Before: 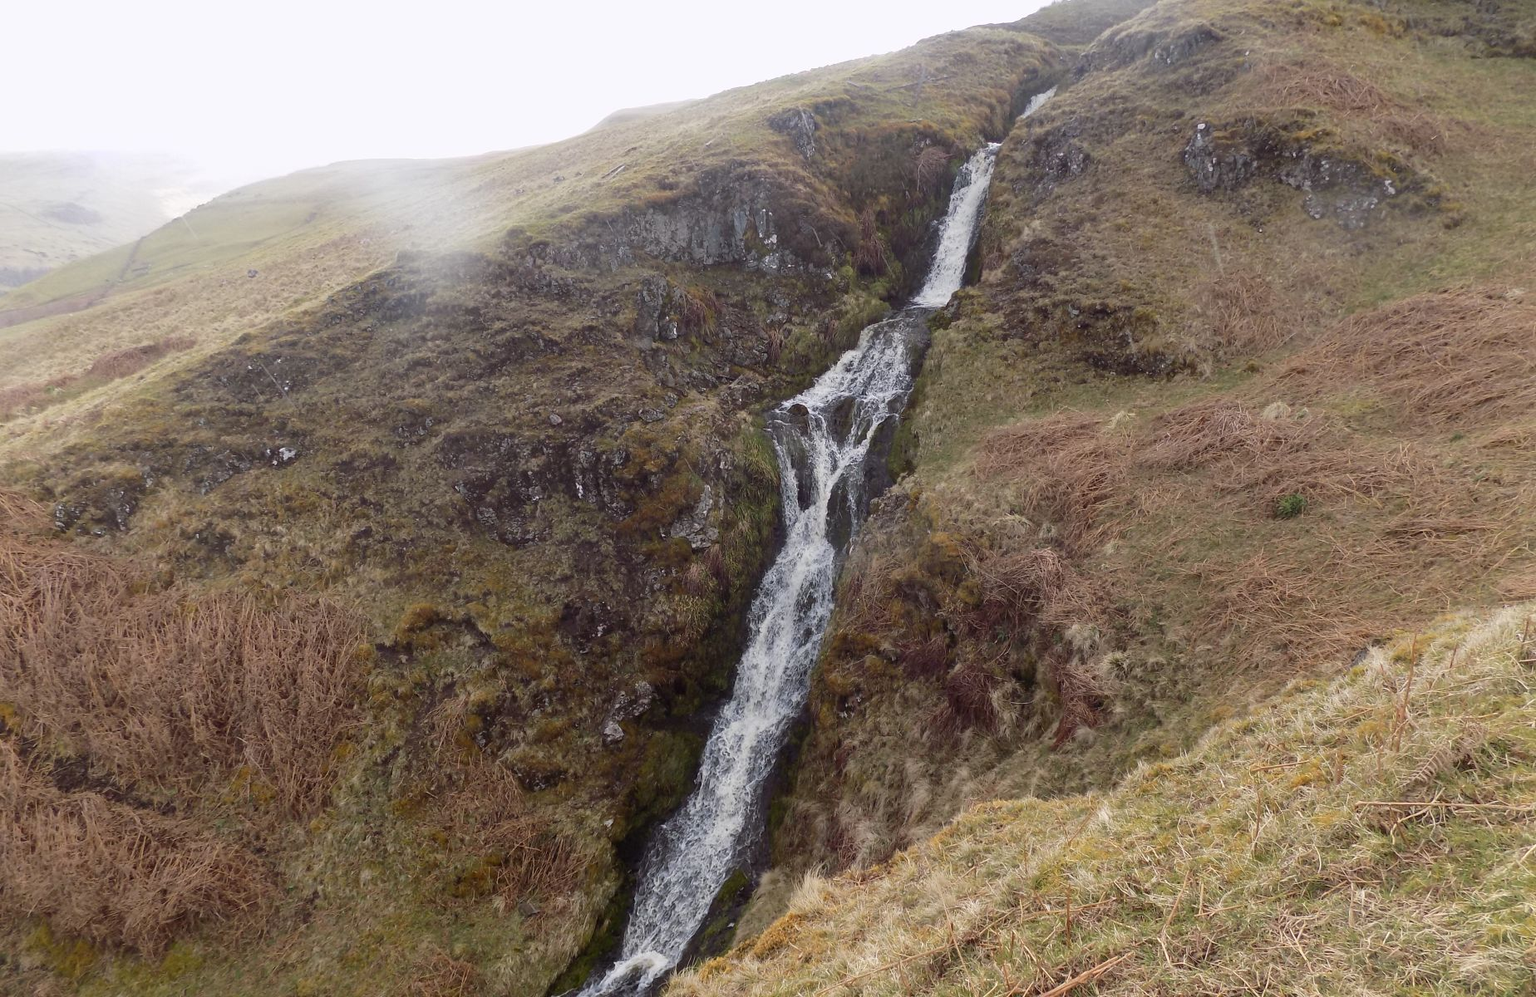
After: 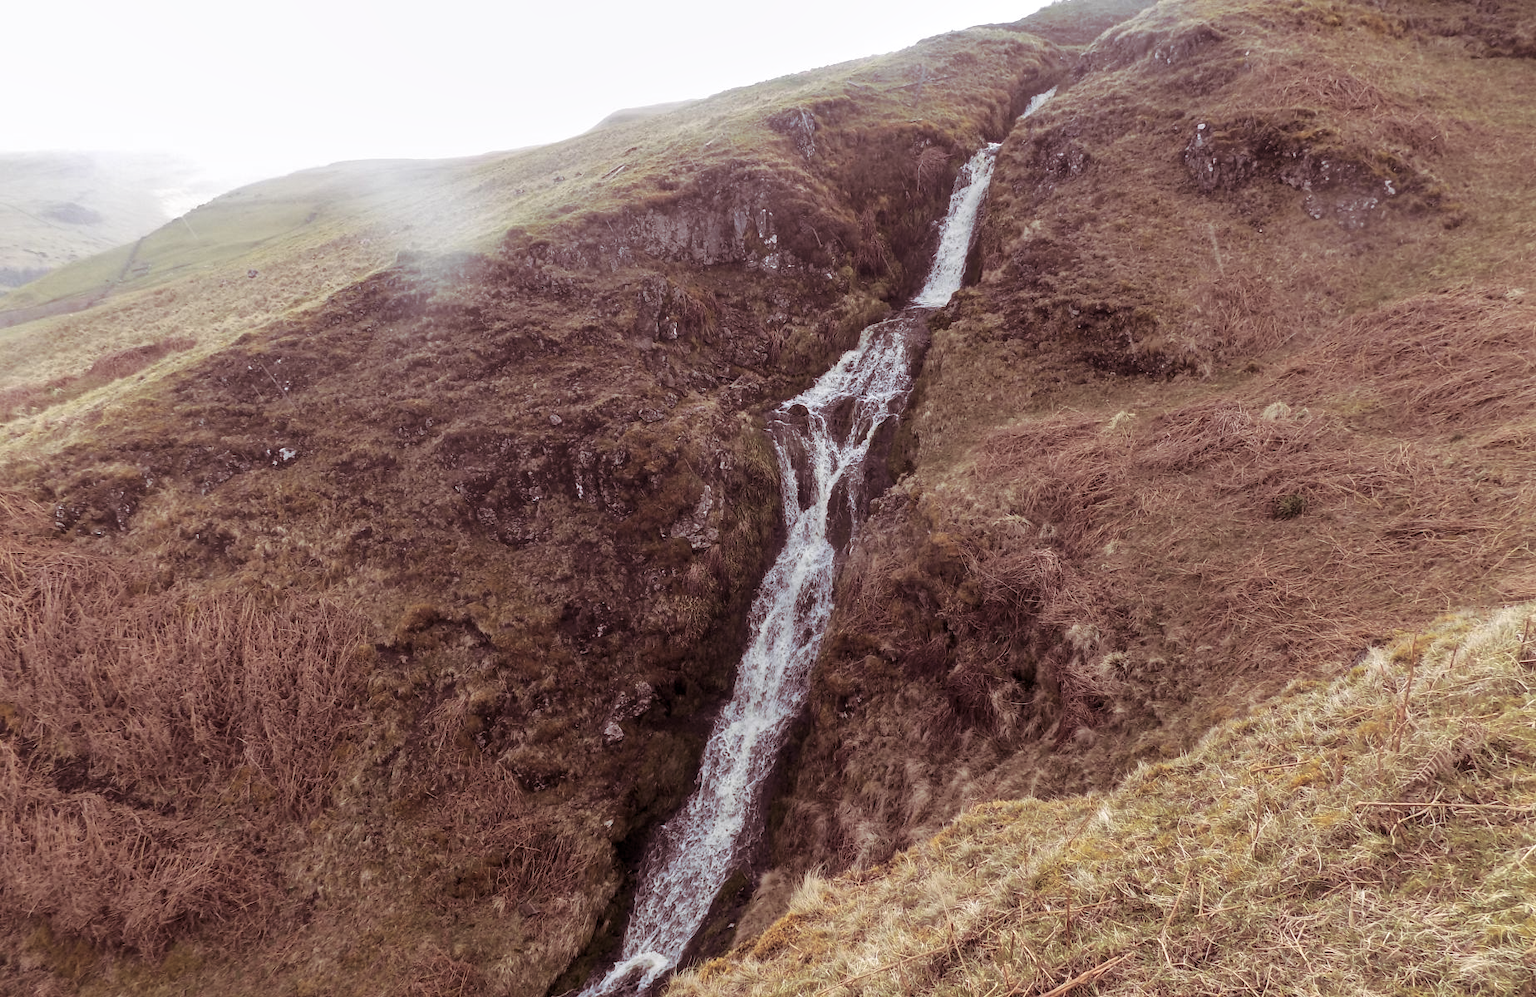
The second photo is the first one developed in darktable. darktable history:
split-toning: shadows › saturation 0.41, highlights › saturation 0, compress 33.55%
local contrast: on, module defaults
